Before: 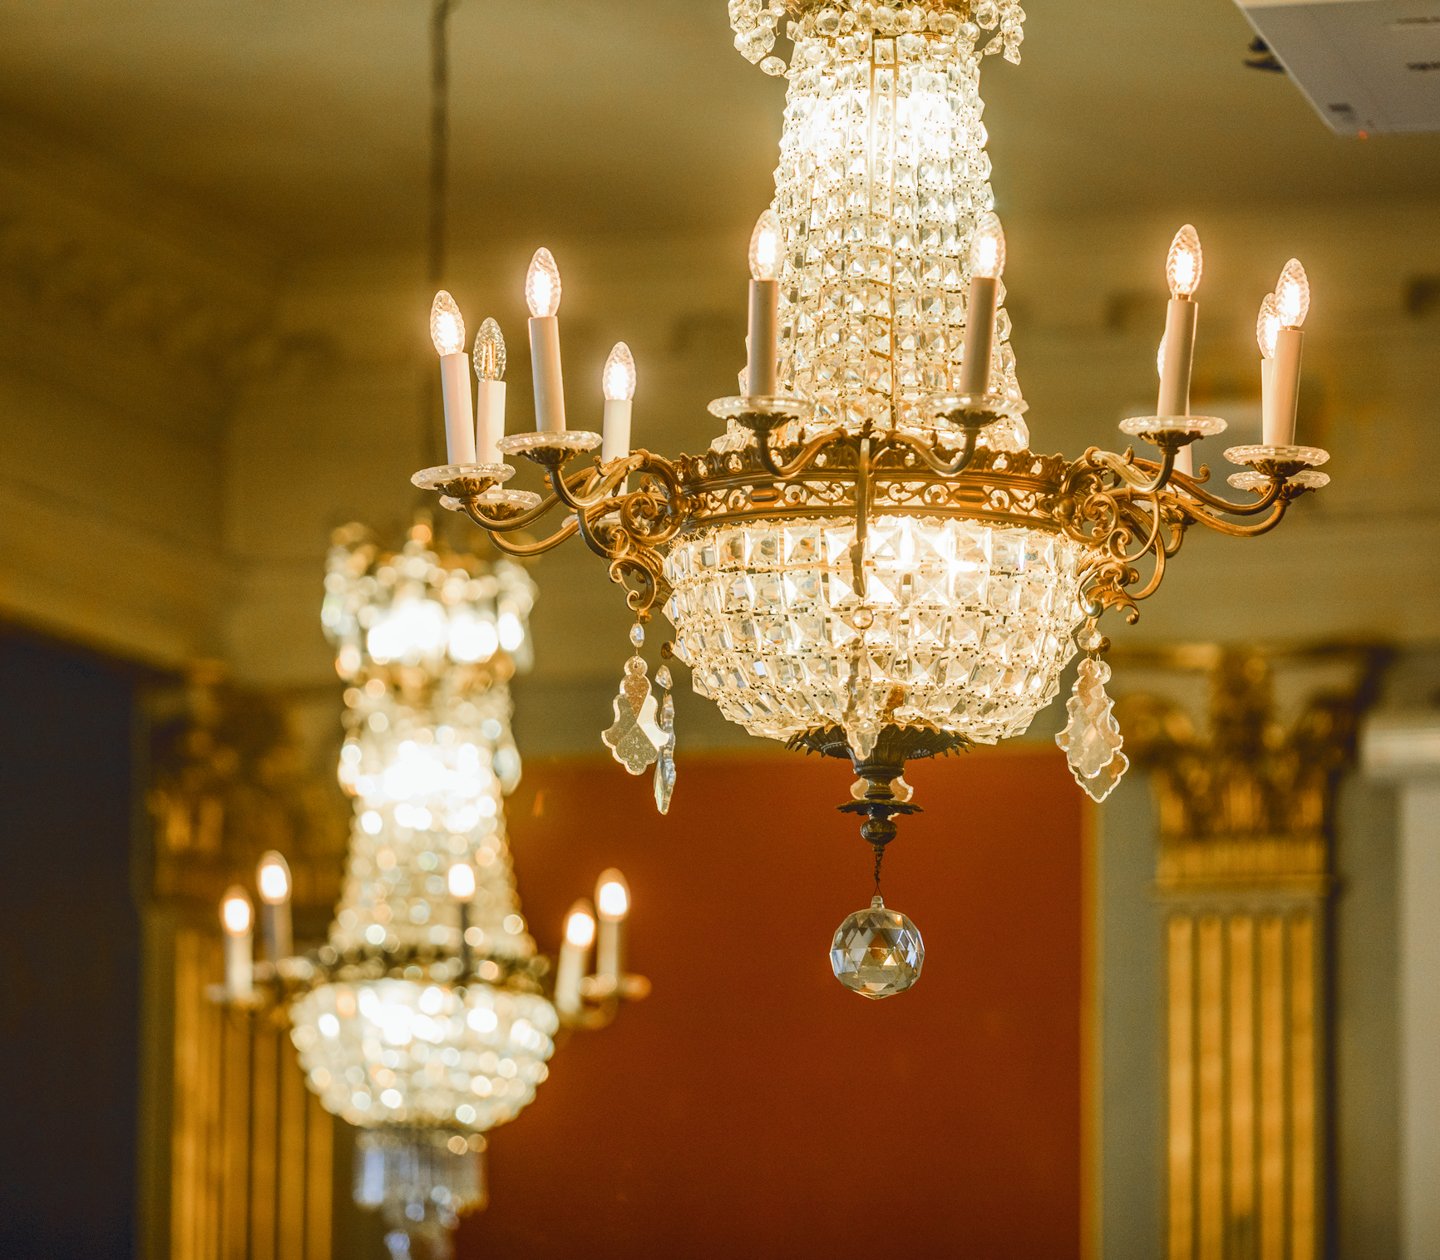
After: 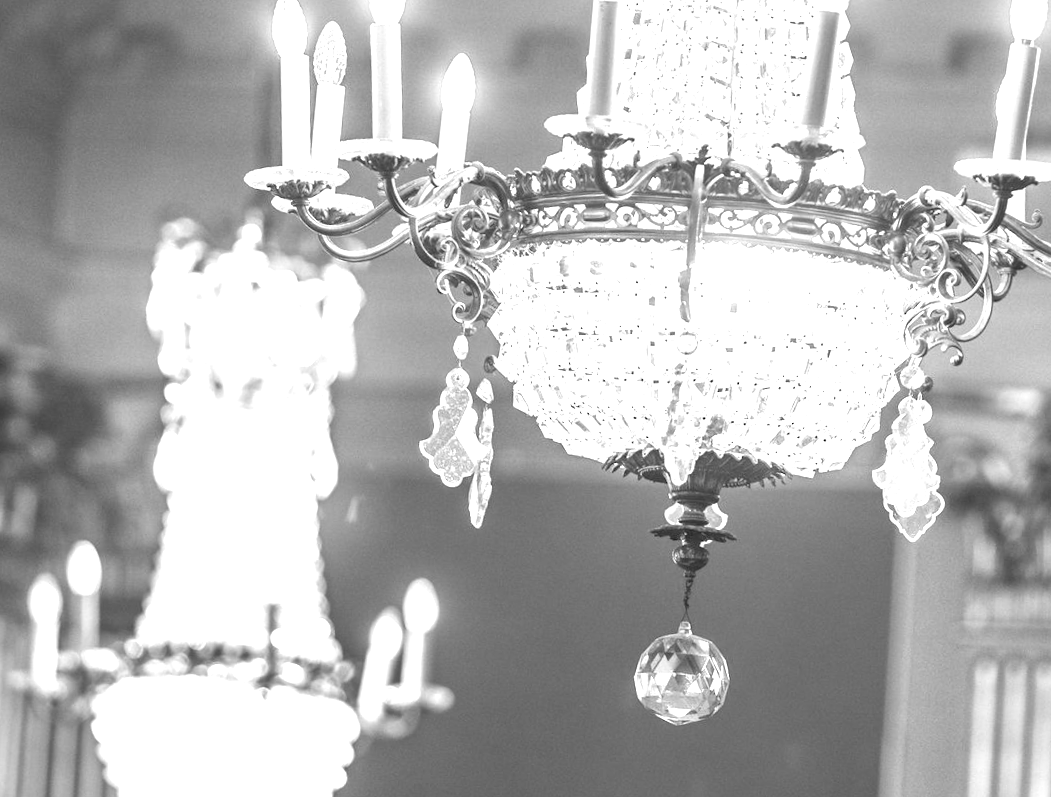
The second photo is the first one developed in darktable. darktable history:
crop and rotate: angle -3.37°, left 9.79%, top 20.73%, right 12.42%, bottom 11.82%
exposure: black level correction 0, exposure 1.5 EV, compensate exposure bias true, compensate highlight preservation false
white balance: red 0.926, green 1.003, blue 1.133
monochrome: on, module defaults
